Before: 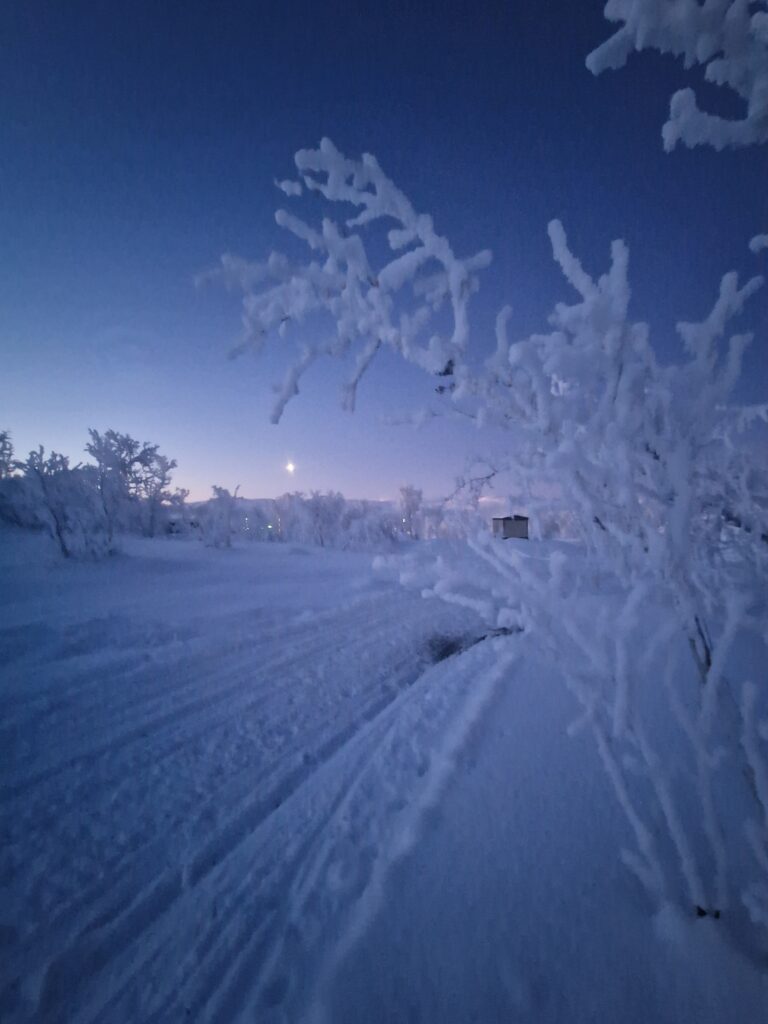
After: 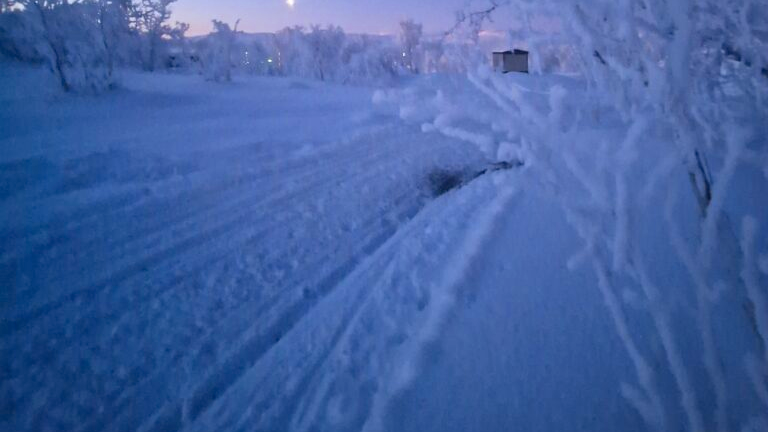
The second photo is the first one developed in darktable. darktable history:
crop: top 45.551%, bottom 12.262%
color zones: curves: ch0 [(0.004, 0.305) (0.261, 0.623) (0.389, 0.399) (0.708, 0.571) (0.947, 0.34)]; ch1 [(0.025, 0.645) (0.229, 0.584) (0.326, 0.551) (0.484, 0.262) (0.757, 0.643)]
